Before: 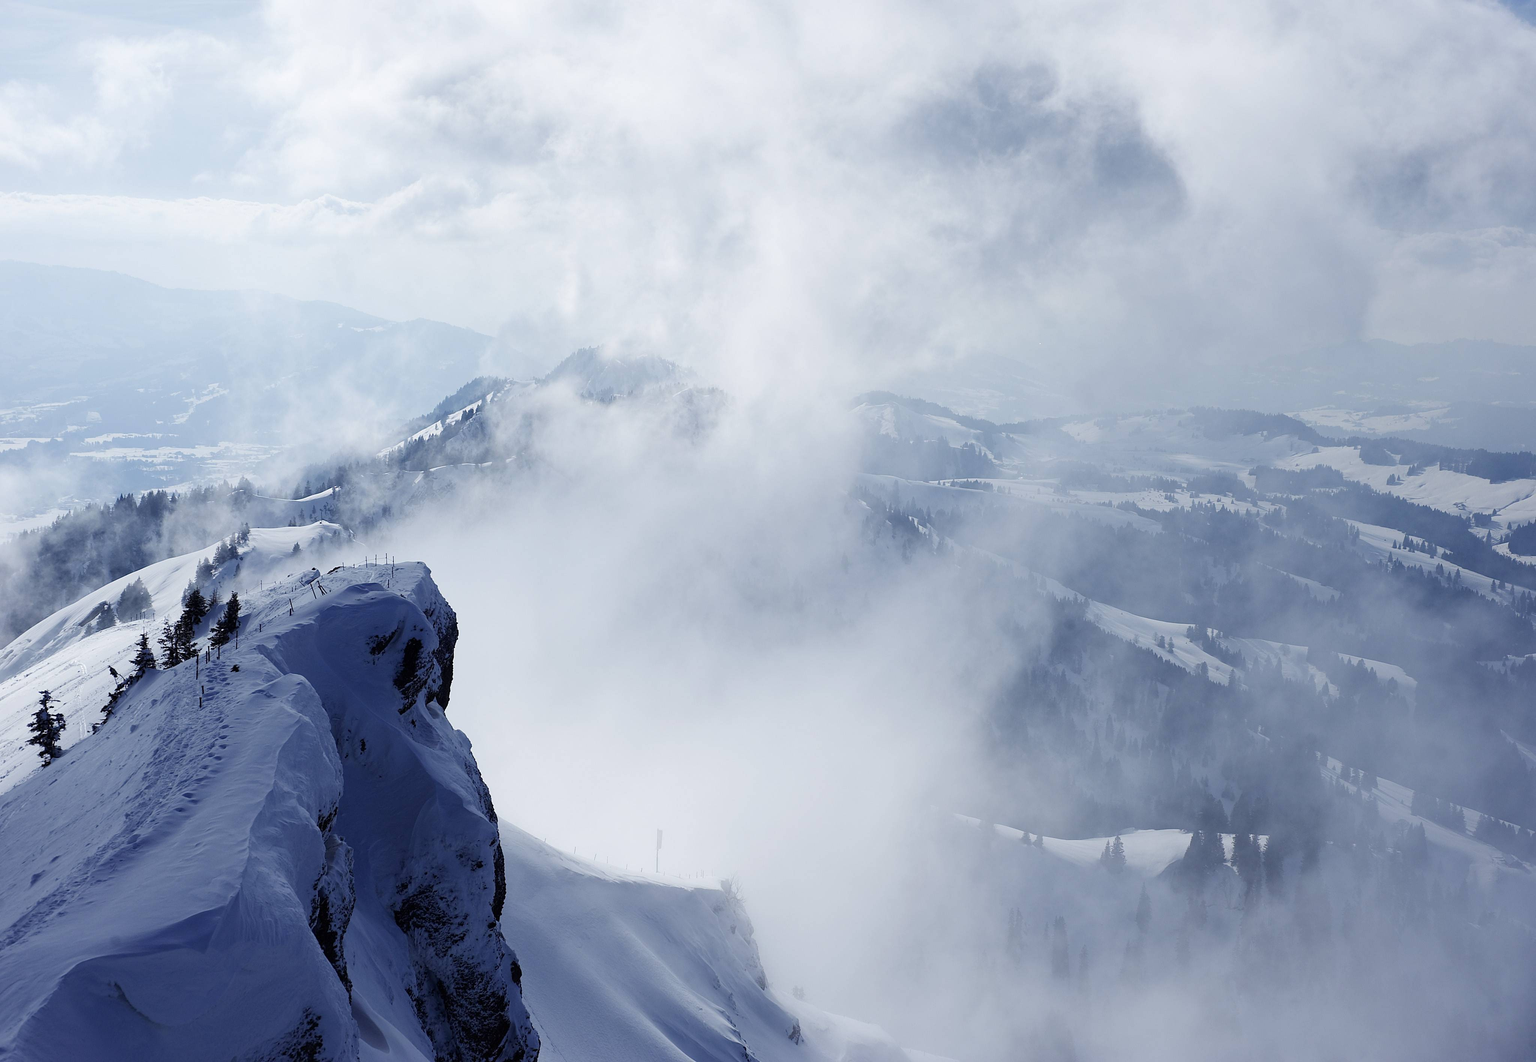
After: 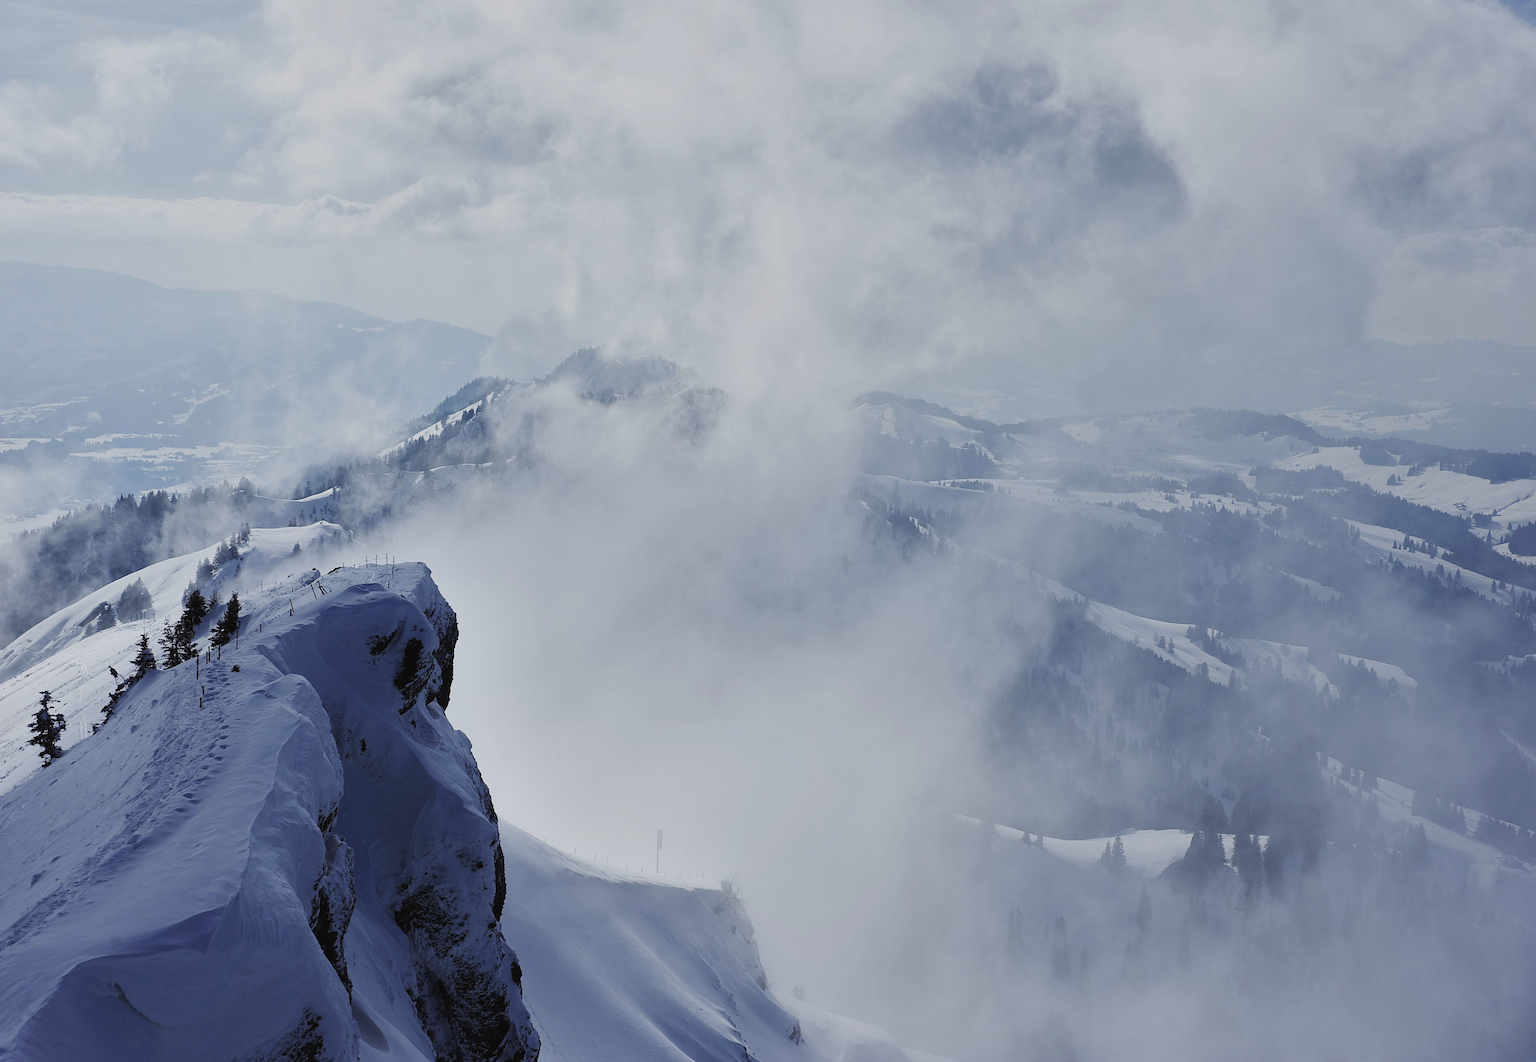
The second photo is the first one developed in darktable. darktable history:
filmic rgb: black relative exposure -5.83 EV, white relative exposure 3.4 EV, hardness 3.68
shadows and highlights: shadows 5, soften with gaussian
exposure: black level correction -0.015, exposure -0.125 EV, compensate highlight preservation false
